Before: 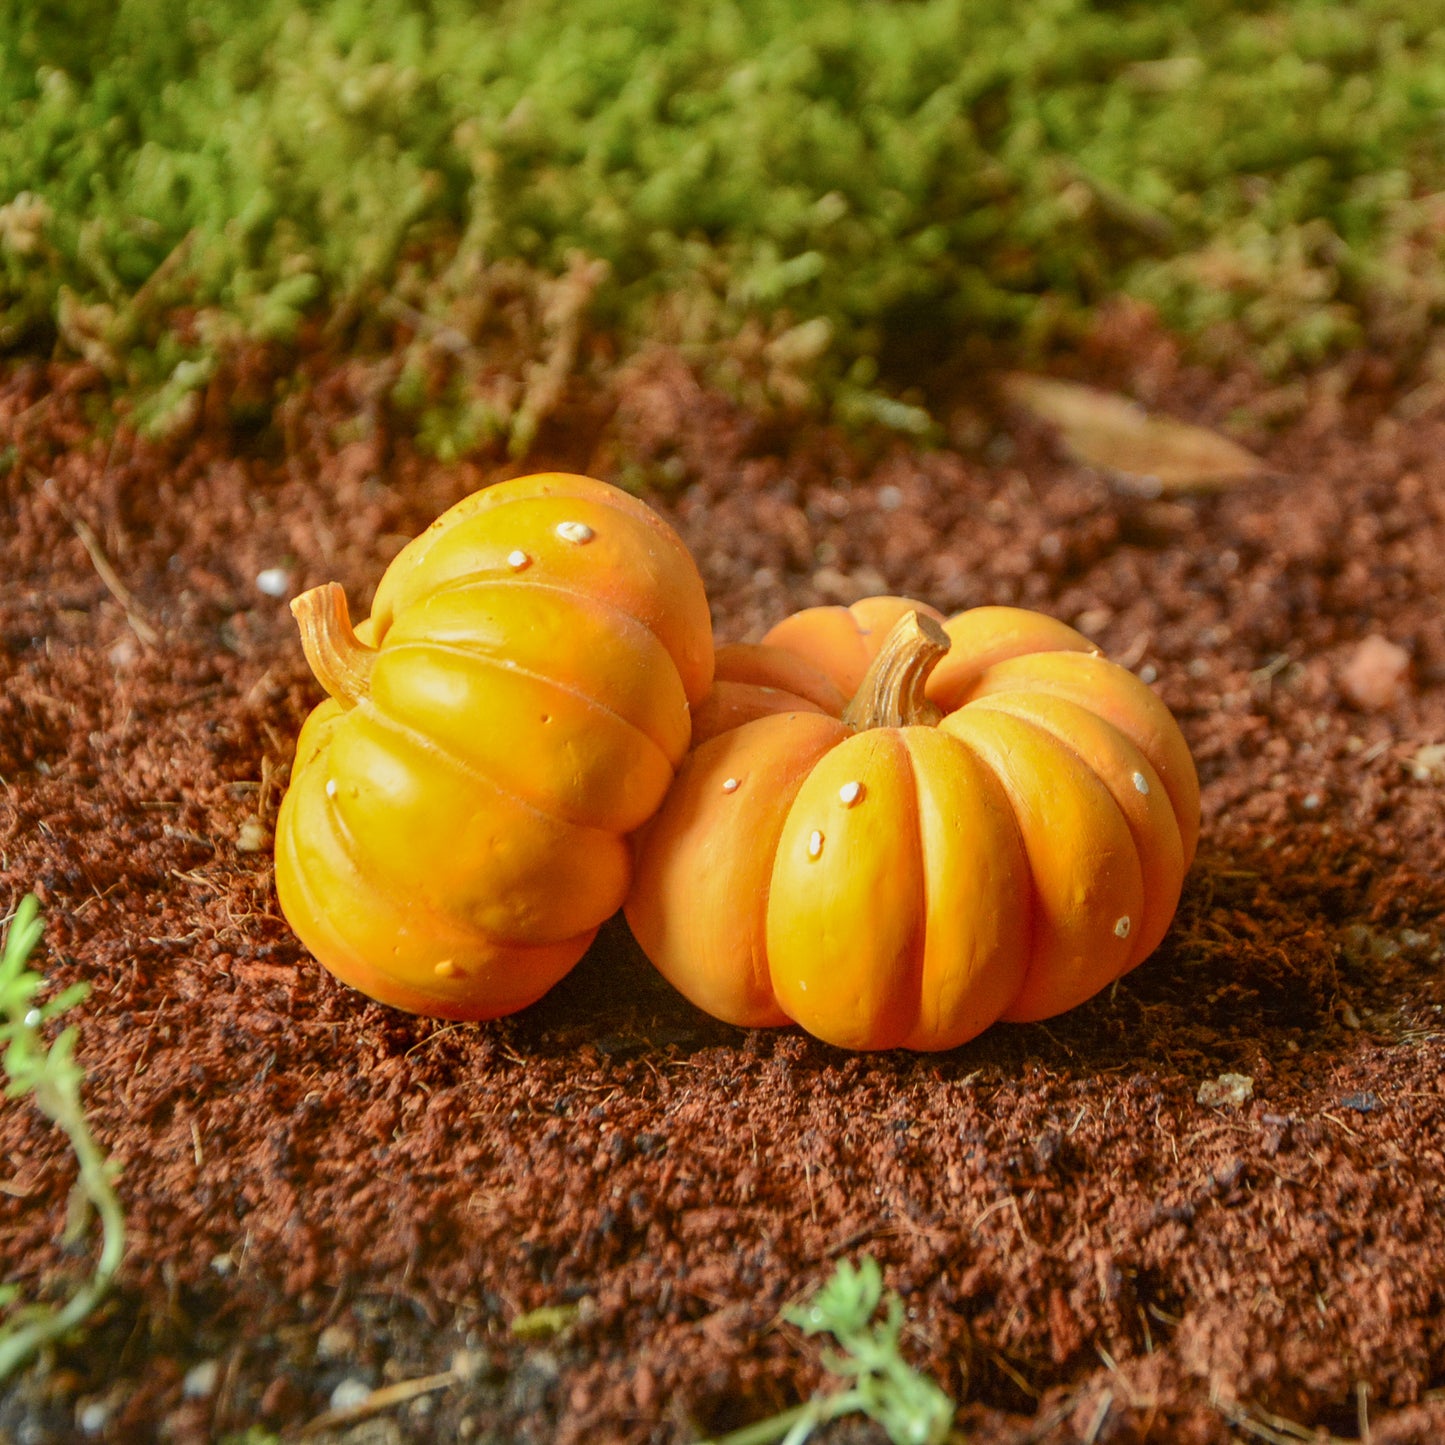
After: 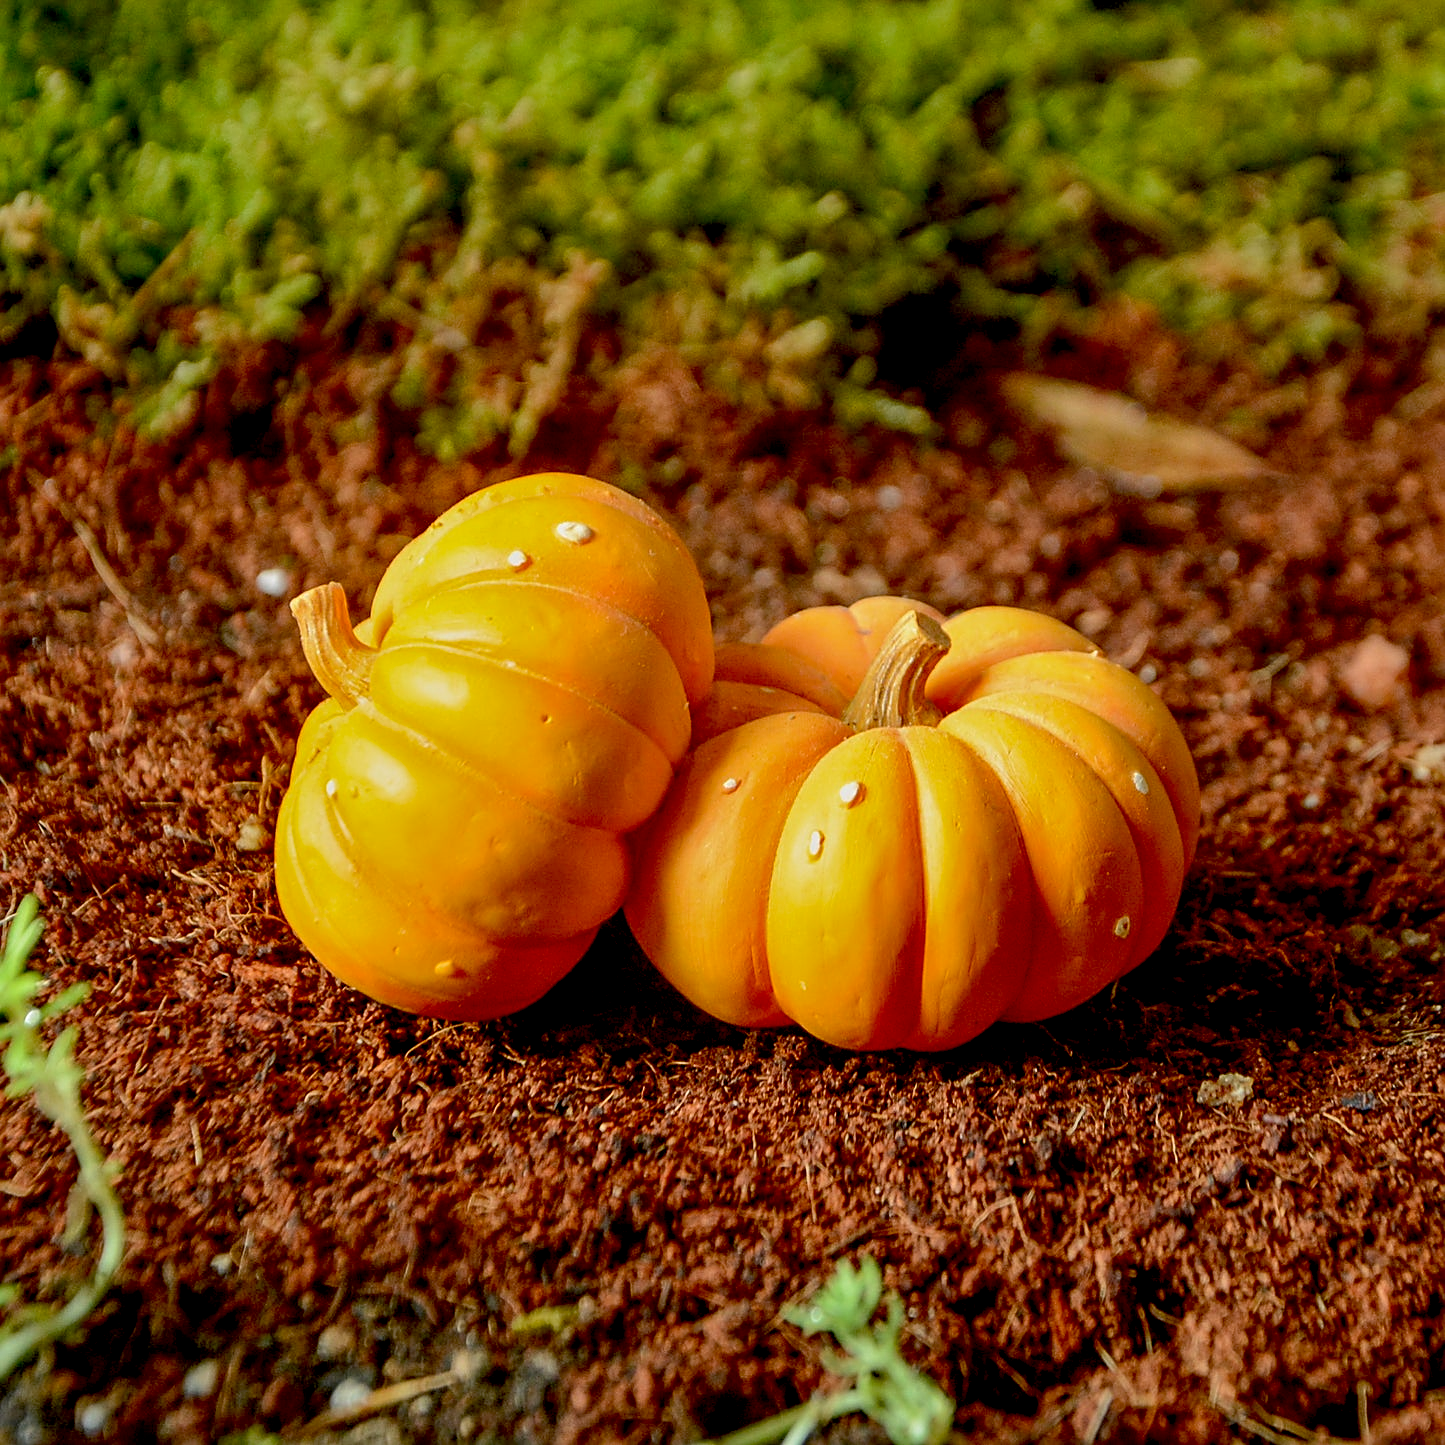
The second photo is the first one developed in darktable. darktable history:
exposure: black level correction 0.029, exposure -0.073 EV, compensate highlight preservation false
sharpen: on, module defaults
